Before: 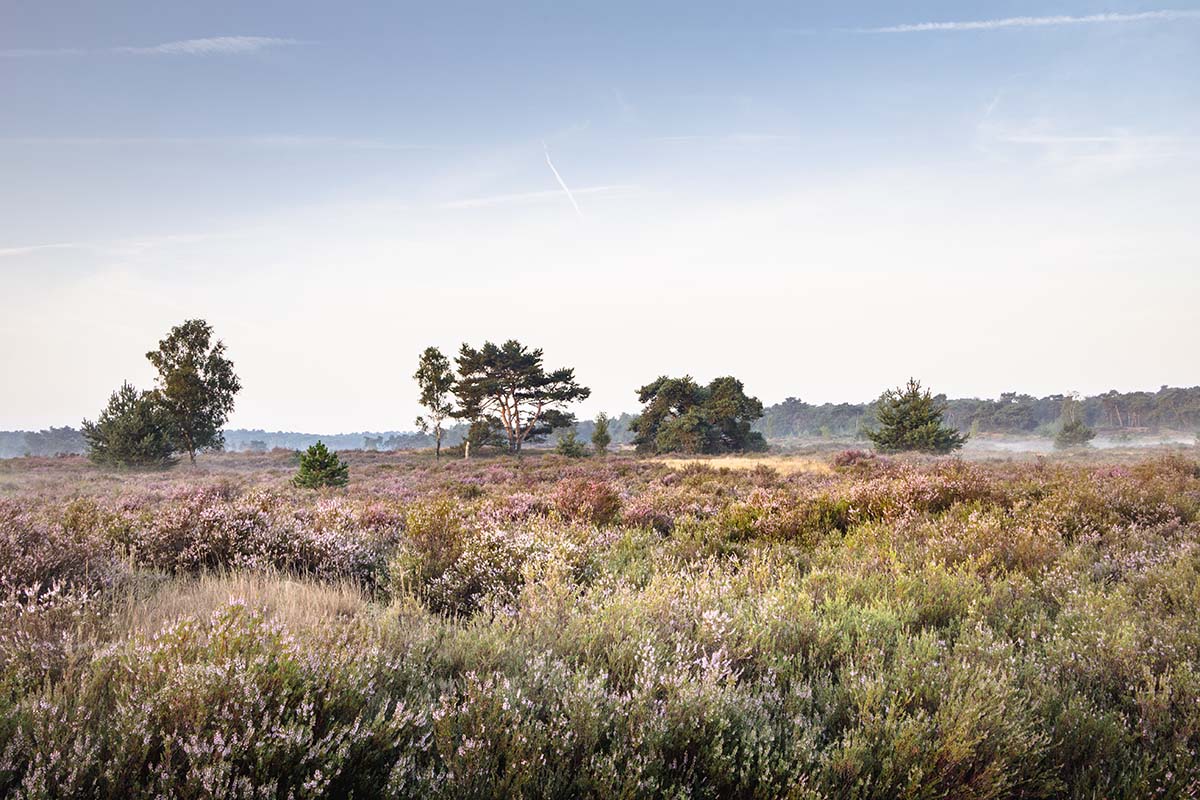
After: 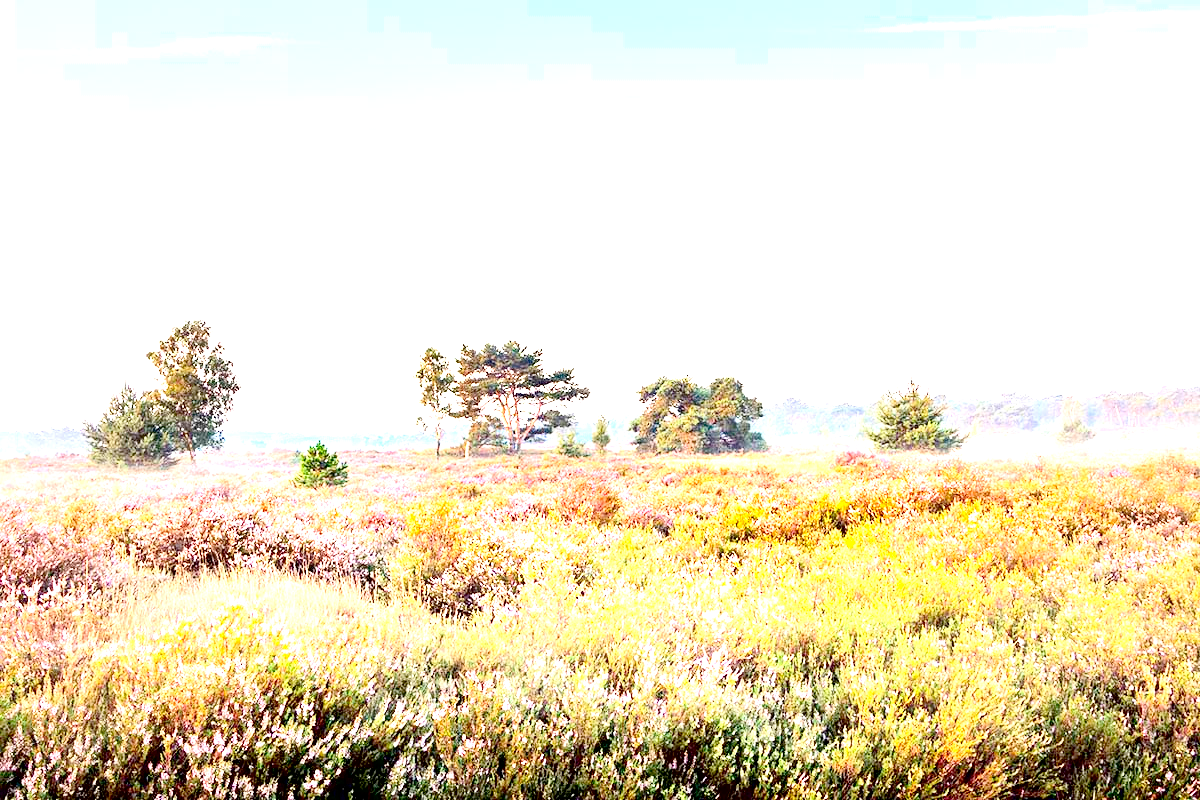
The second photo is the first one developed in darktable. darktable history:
exposure: black level correction 0.005, exposure 2.084 EV, compensate highlight preservation false
contrast brightness saturation: contrast 0.2, brightness 0.16, saturation 0.22
